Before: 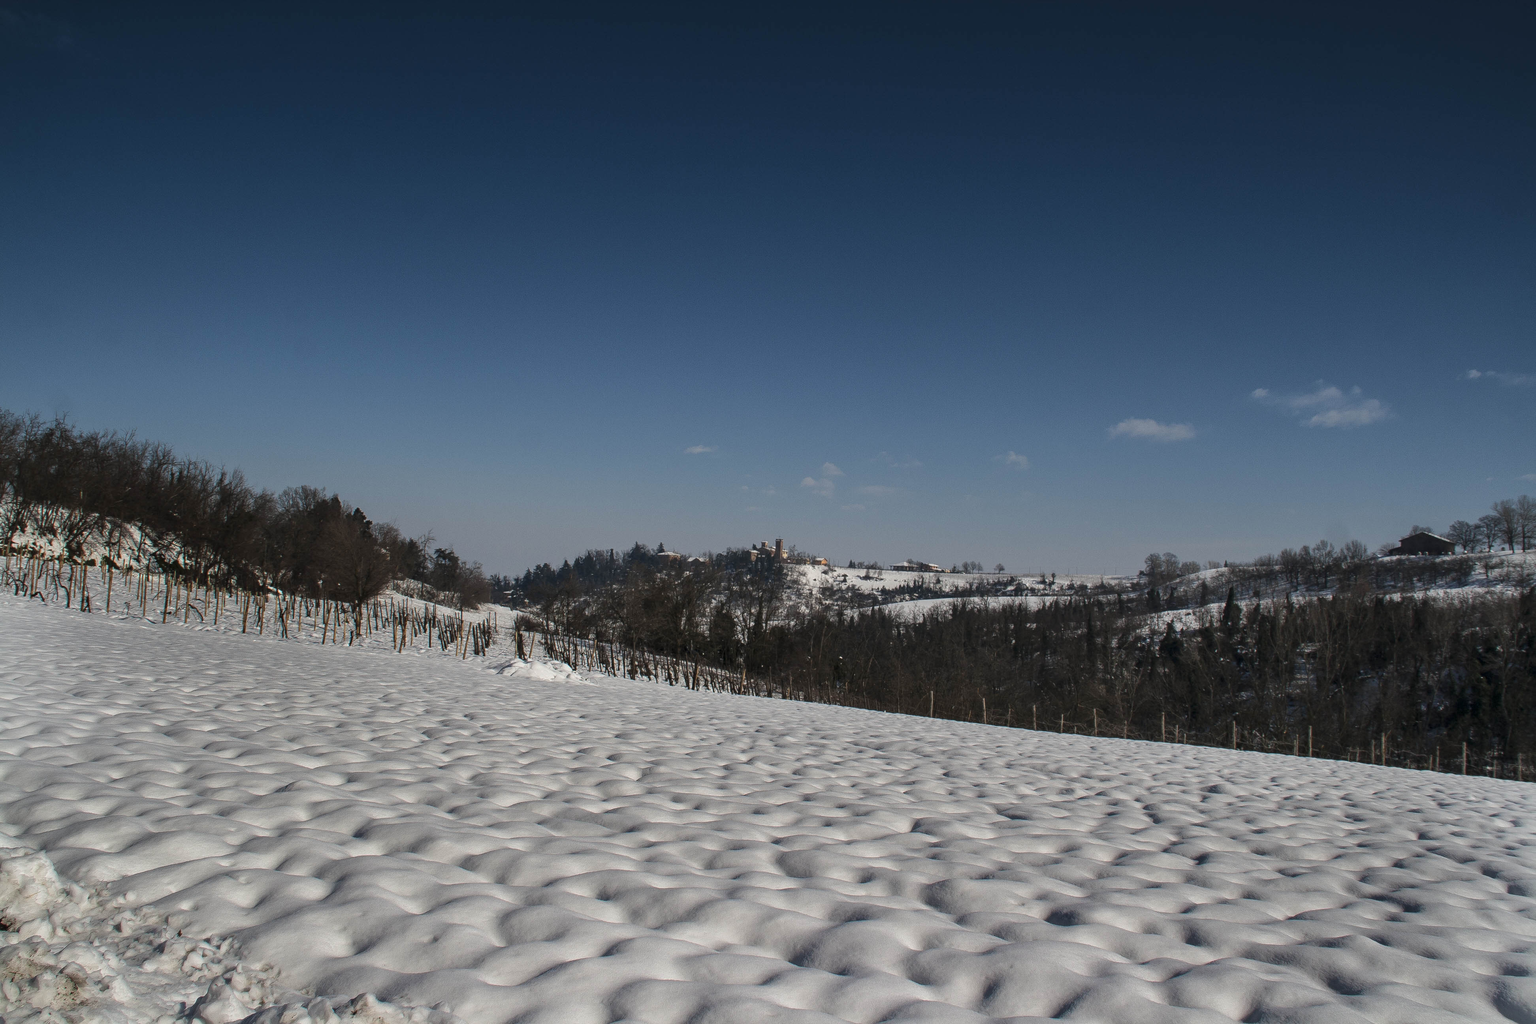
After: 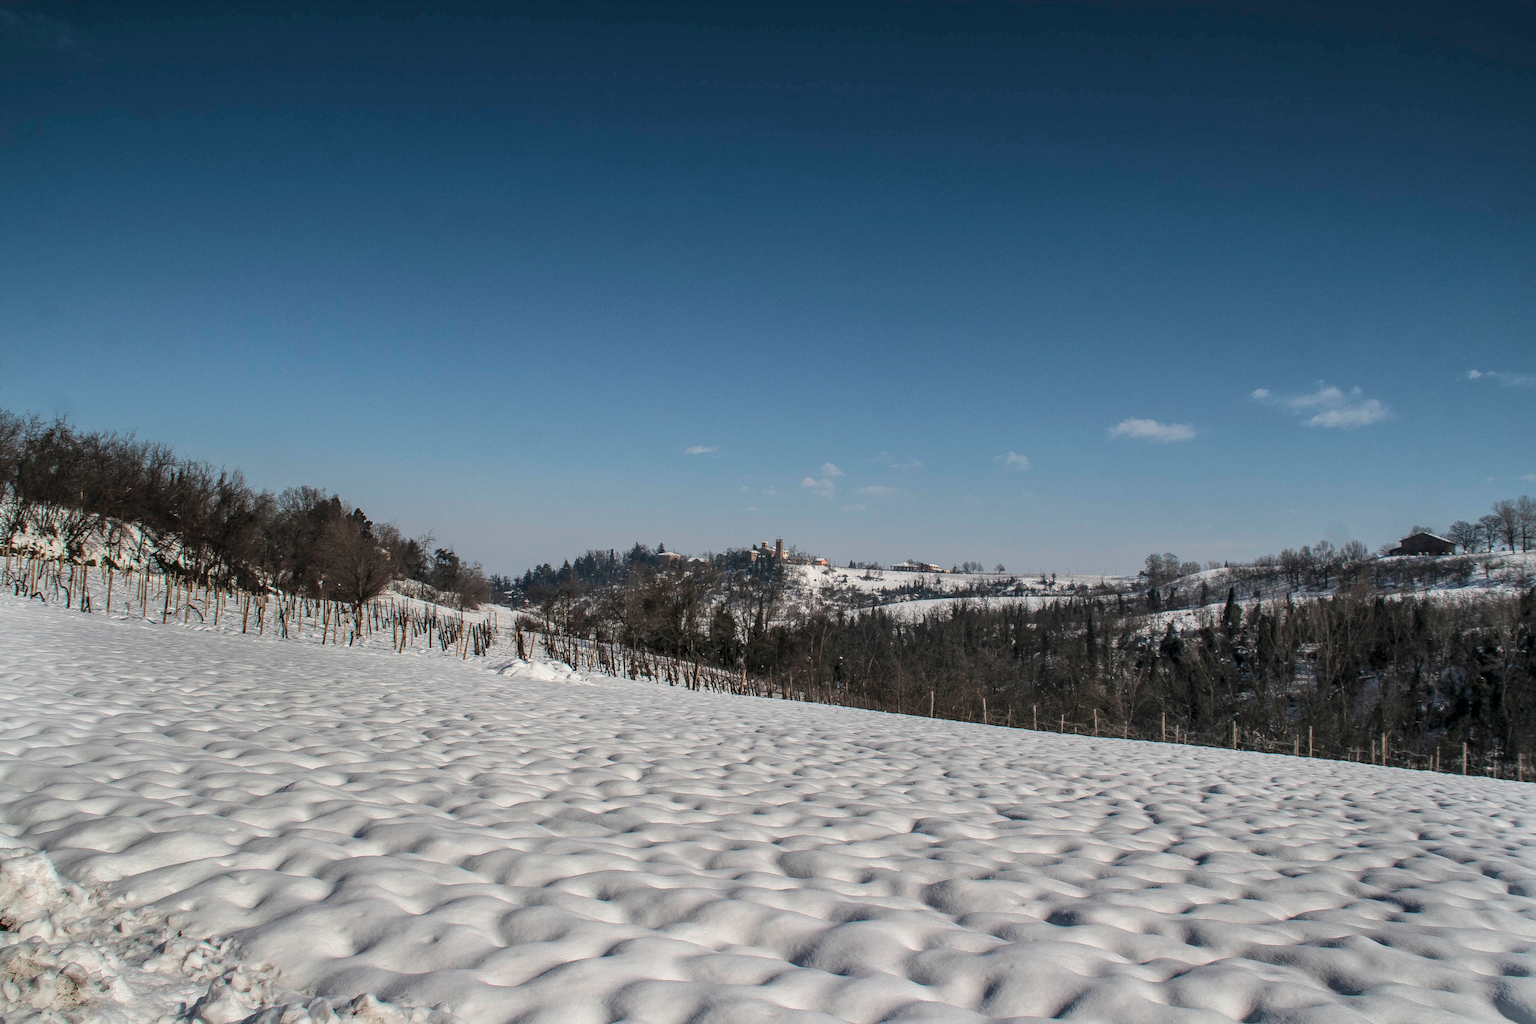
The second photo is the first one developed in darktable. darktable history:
contrast brightness saturation: brightness 0.149
local contrast: on, module defaults
